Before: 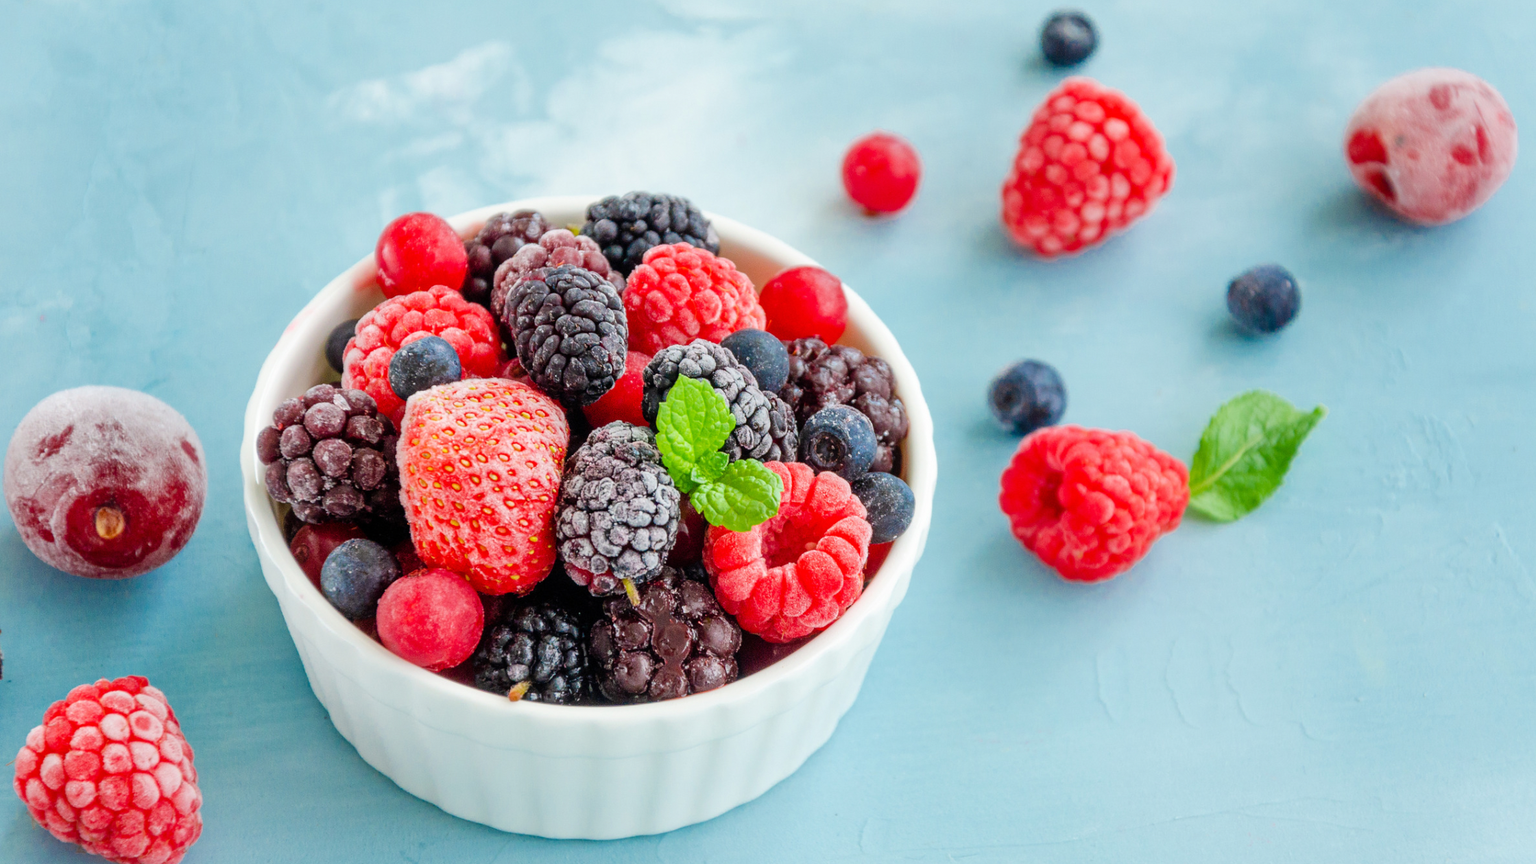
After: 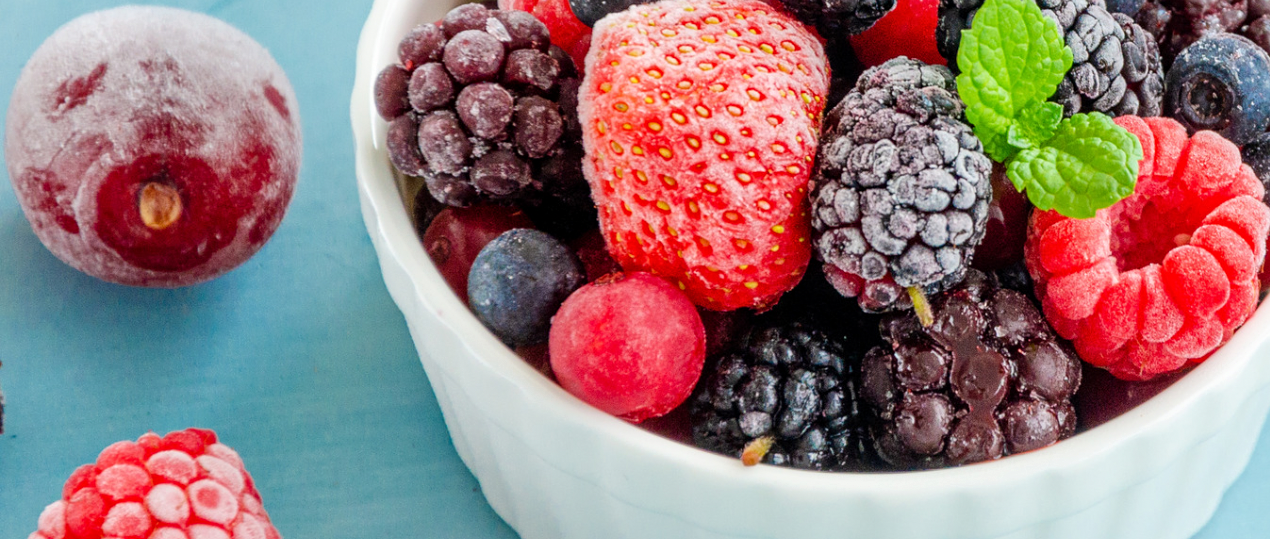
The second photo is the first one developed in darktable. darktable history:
crop: top 44.283%, right 43.294%, bottom 12.932%
contrast equalizer: y [[0.5, 0.502, 0.506, 0.511, 0.52, 0.537], [0.5 ×6], [0.505, 0.509, 0.518, 0.534, 0.553, 0.561], [0 ×6], [0 ×6]]
